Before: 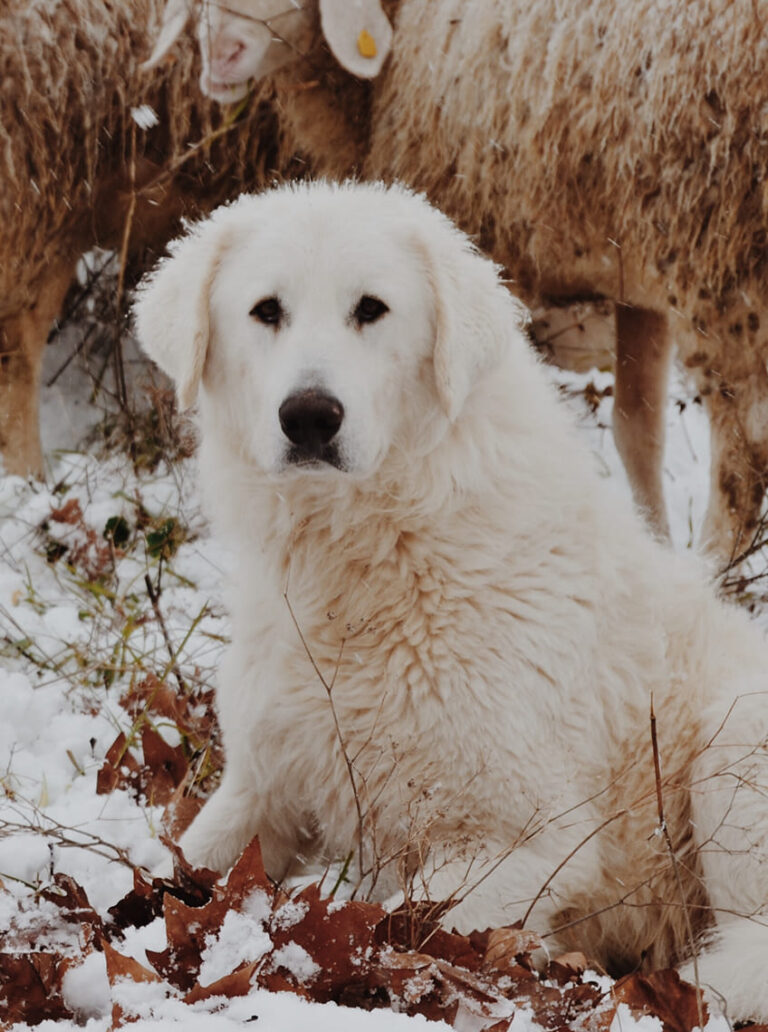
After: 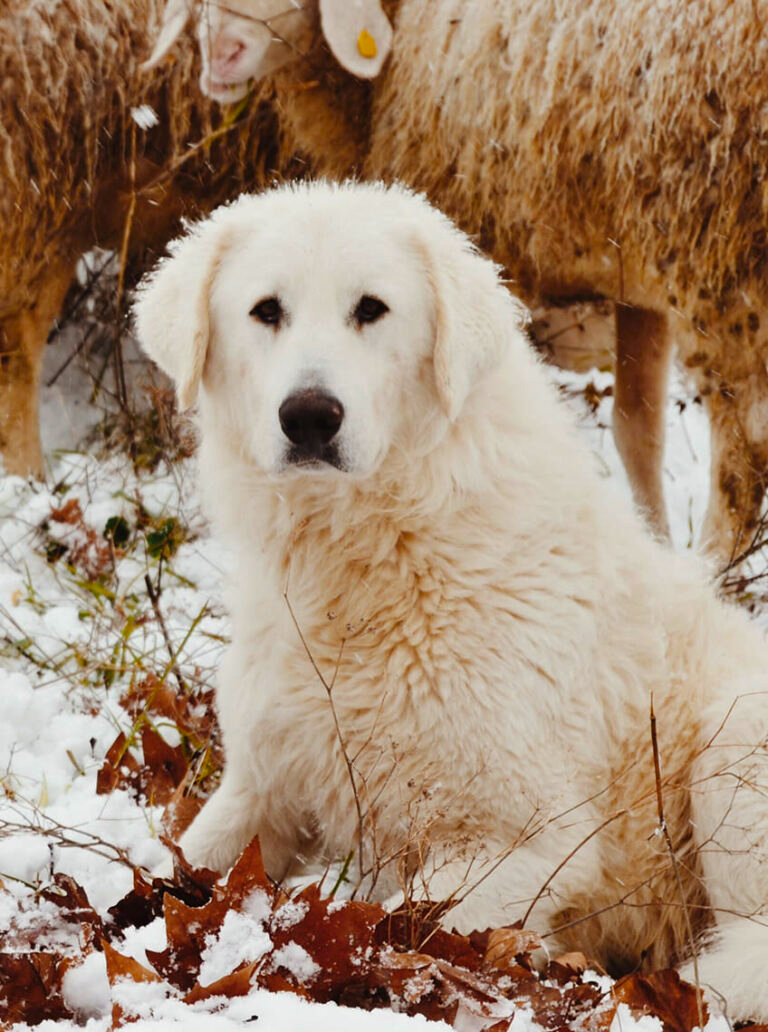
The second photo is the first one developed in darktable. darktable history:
color balance rgb: highlights gain › luminance 5.704%, highlights gain › chroma 1.227%, highlights gain › hue 92.16°, perceptual saturation grading › global saturation 30.939%, perceptual brilliance grading › global brilliance 9.864%, global vibrance 20%
